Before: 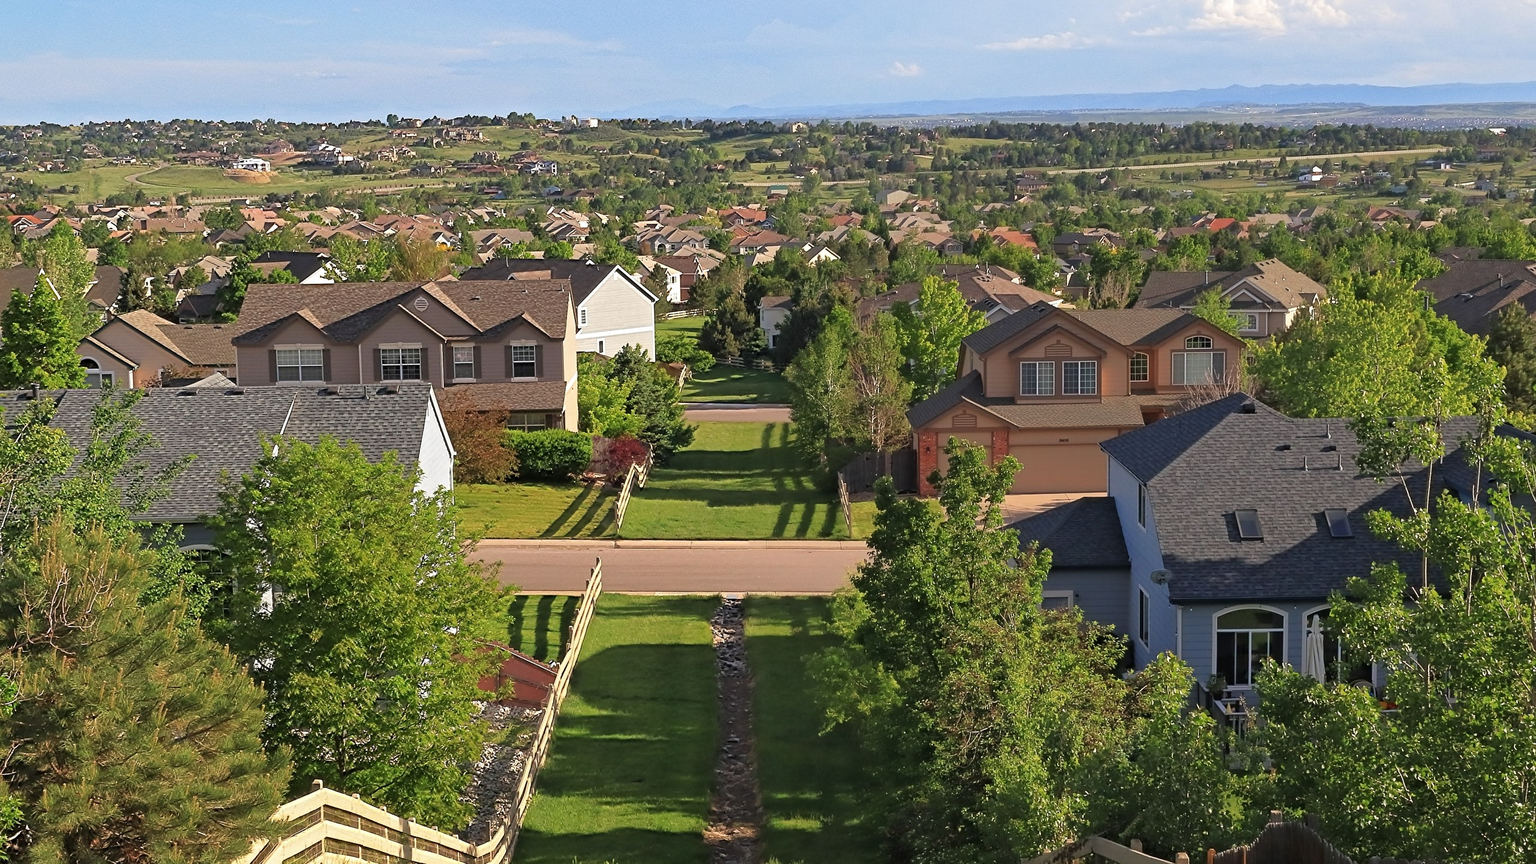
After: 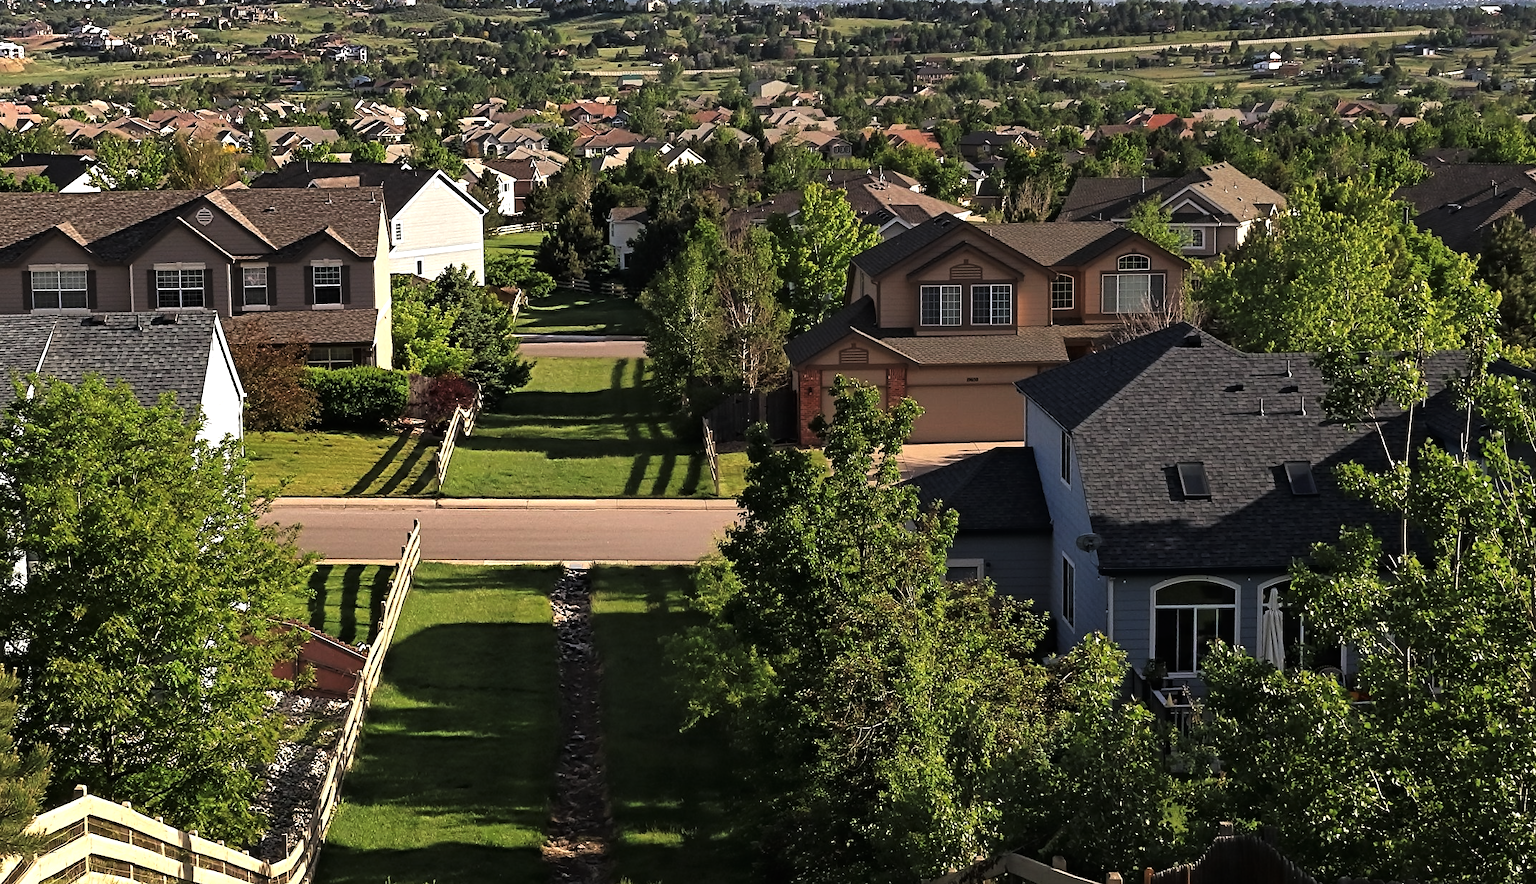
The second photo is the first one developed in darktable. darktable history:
tone curve: curves: ch0 [(0, 0) (0.153, 0.06) (1, 1)], color space Lab, linked channels, preserve colors none
crop: left 16.315%, top 14.246%
tone equalizer: -8 EV -0.417 EV, -7 EV -0.389 EV, -6 EV -0.333 EV, -5 EV -0.222 EV, -3 EV 0.222 EV, -2 EV 0.333 EV, -1 EV 0.389 EV, +0 EV 0.417 EV, edges refinement/feathering 500, mask exposure compensation -1.57 EV, preserve details no
